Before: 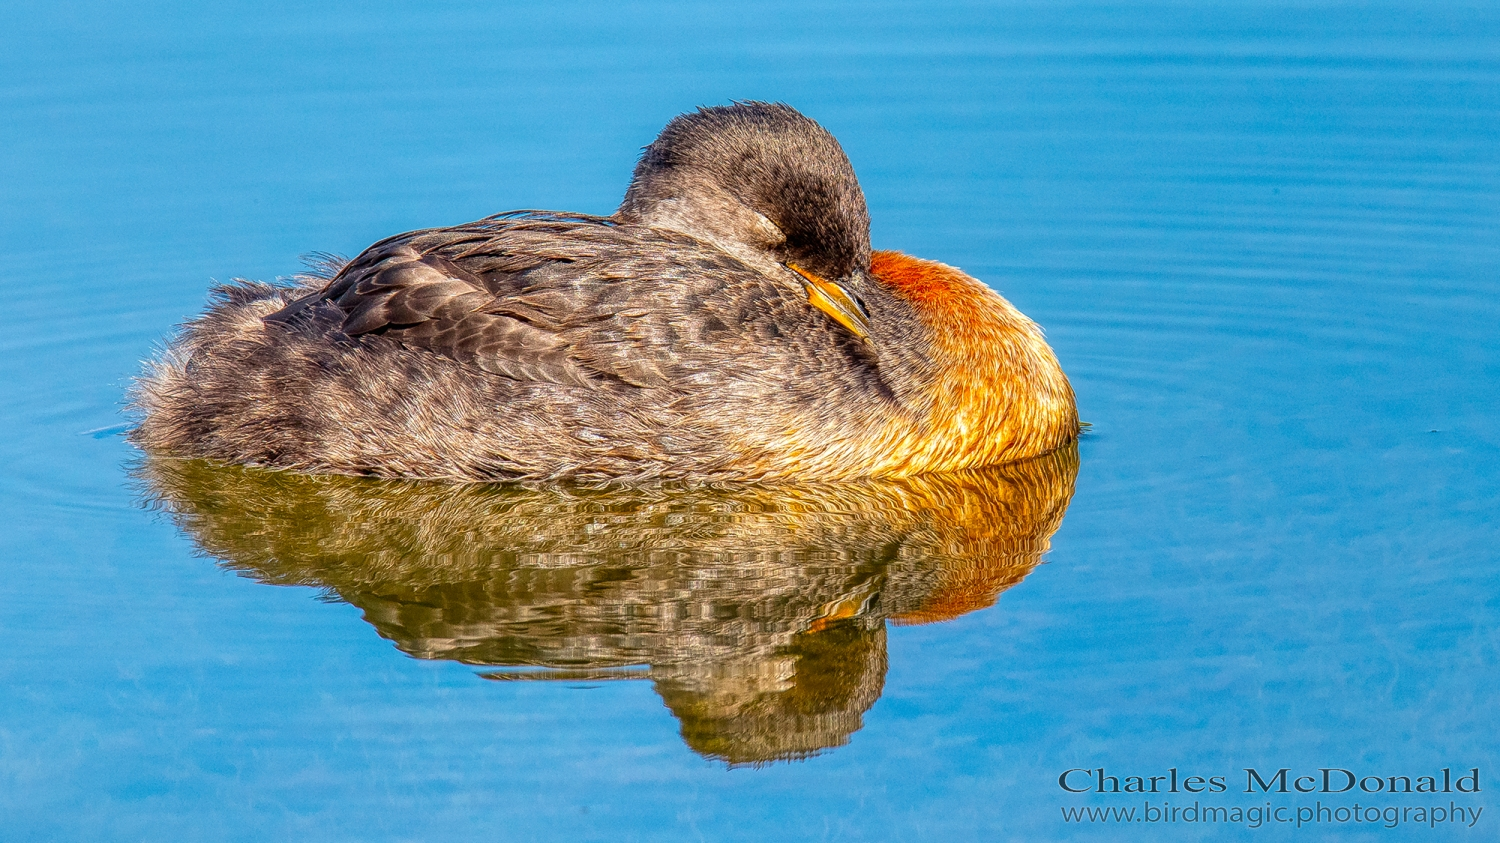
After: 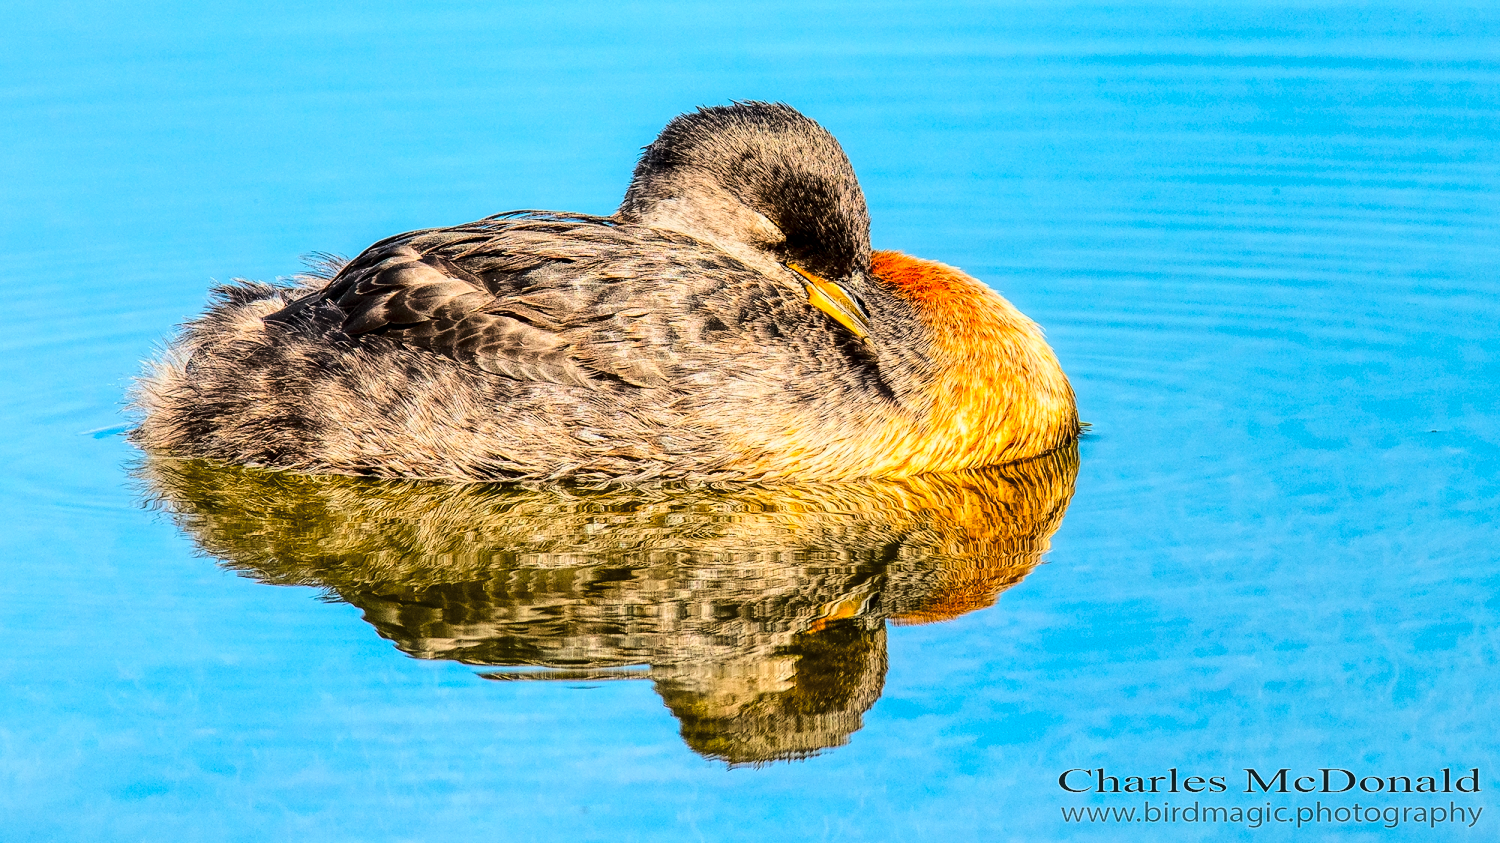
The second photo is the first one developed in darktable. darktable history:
exposure: black level correction 0.007, compensate highlight preservation false
tone curve: curves: ch0 [(0, 0) (0.179, 0.073) (0.265, 0.147) (0.463, 0.553) (0.51, 0.635) (0.716, 0.863) (1, 0.997)], color space Lab, linked channels, preserve colors none
color balance: mode lift, gamma, gain (sRGB), lift [1.04, 1, 1, 0.97], gamma [1.01, 1, 1, 0.97], gain [0.96, 1, 1, 0.97]
